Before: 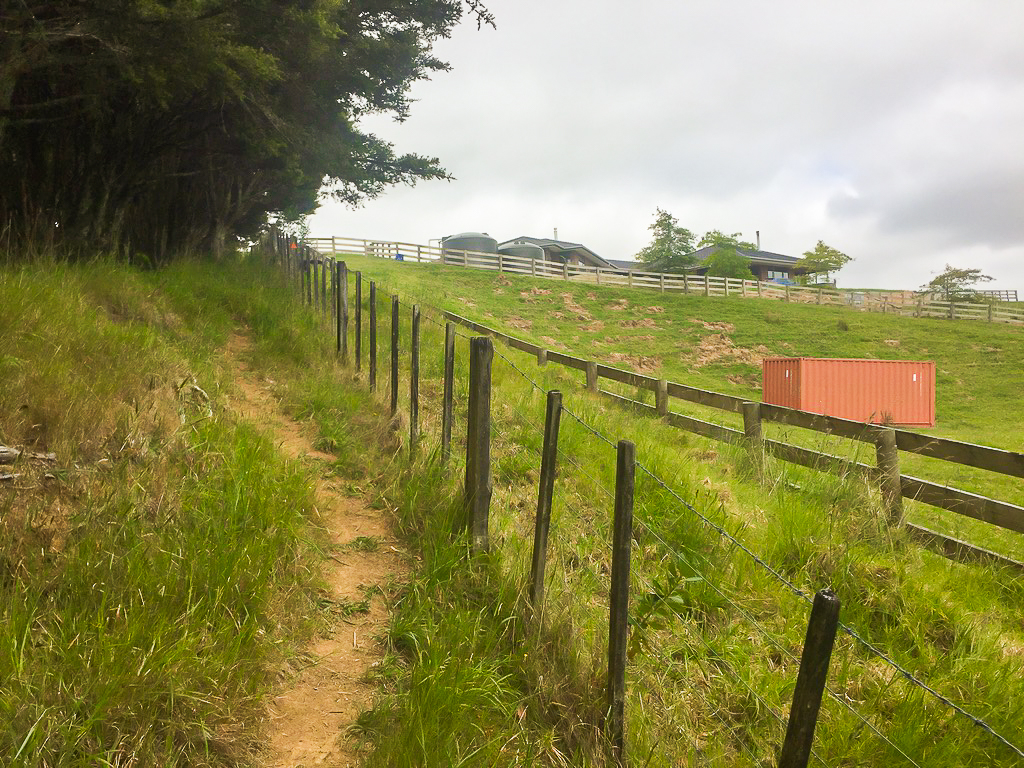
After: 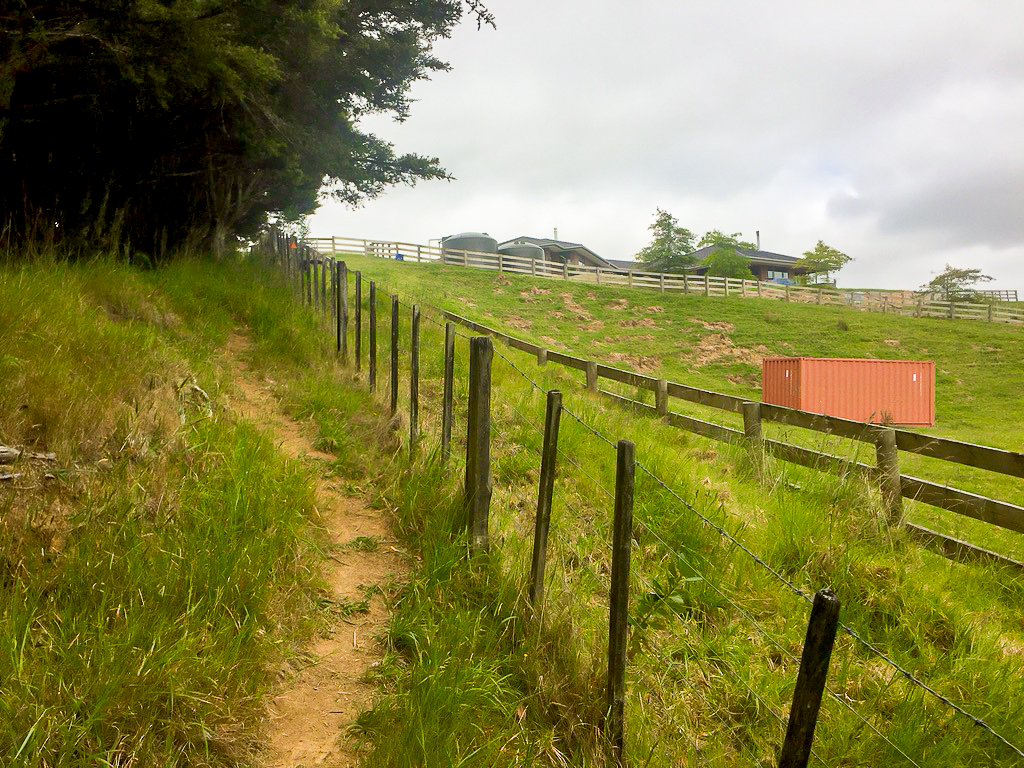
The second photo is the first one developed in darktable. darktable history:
exposure: black level correction 0.014, compensate exposure bias true, compensate highlight preservation false
